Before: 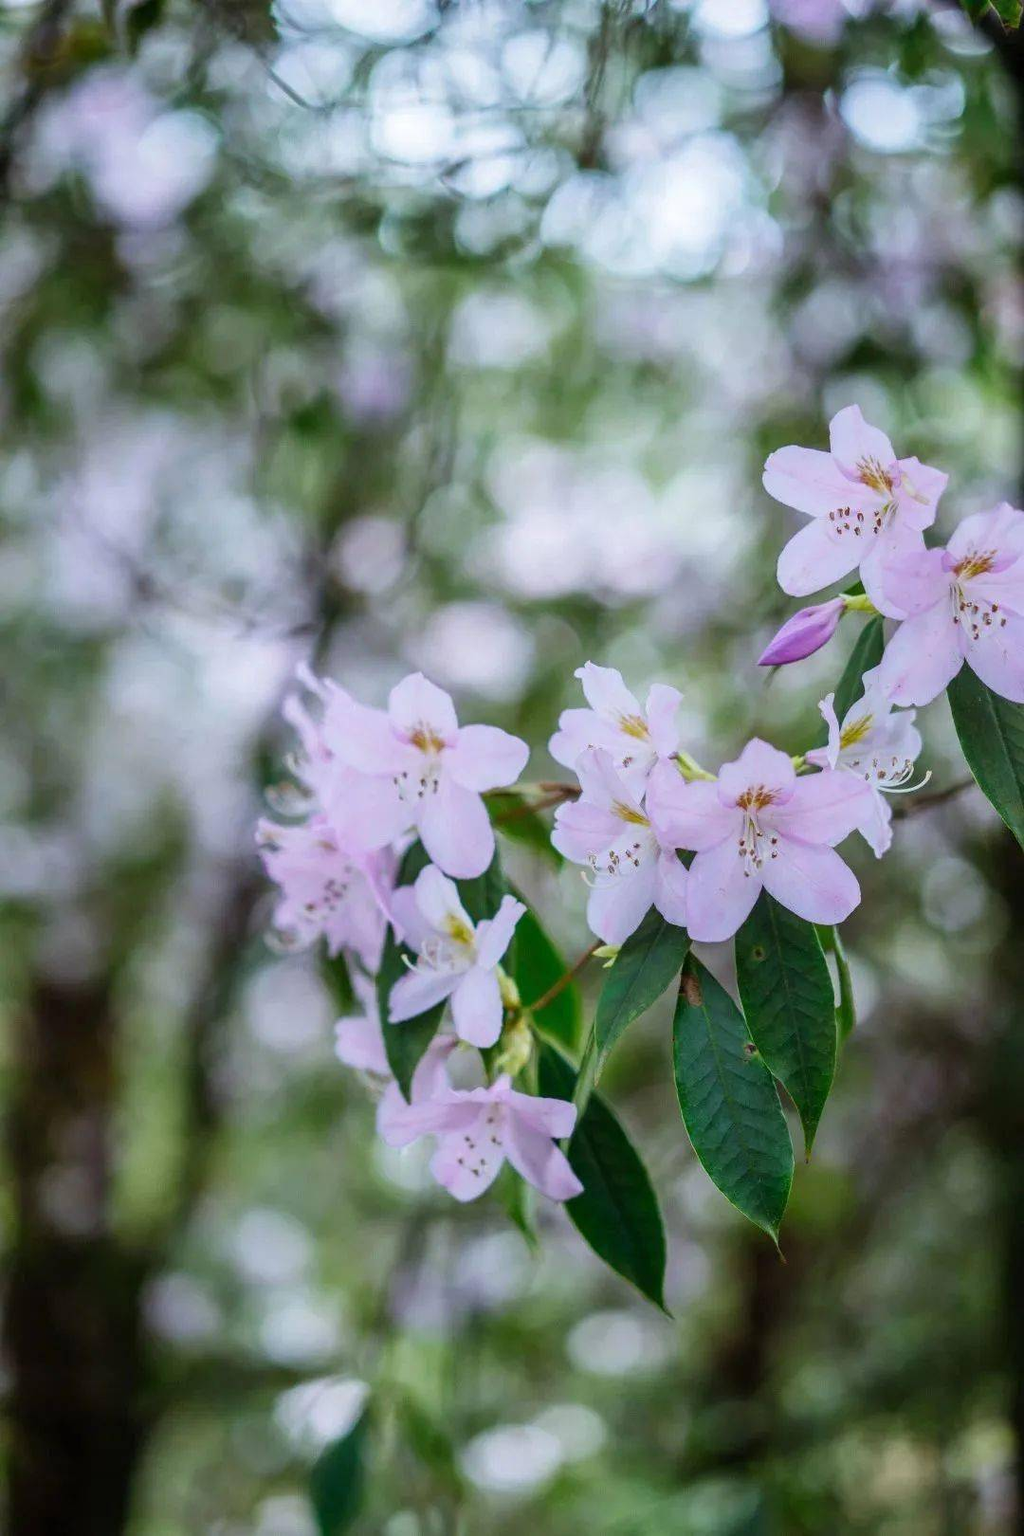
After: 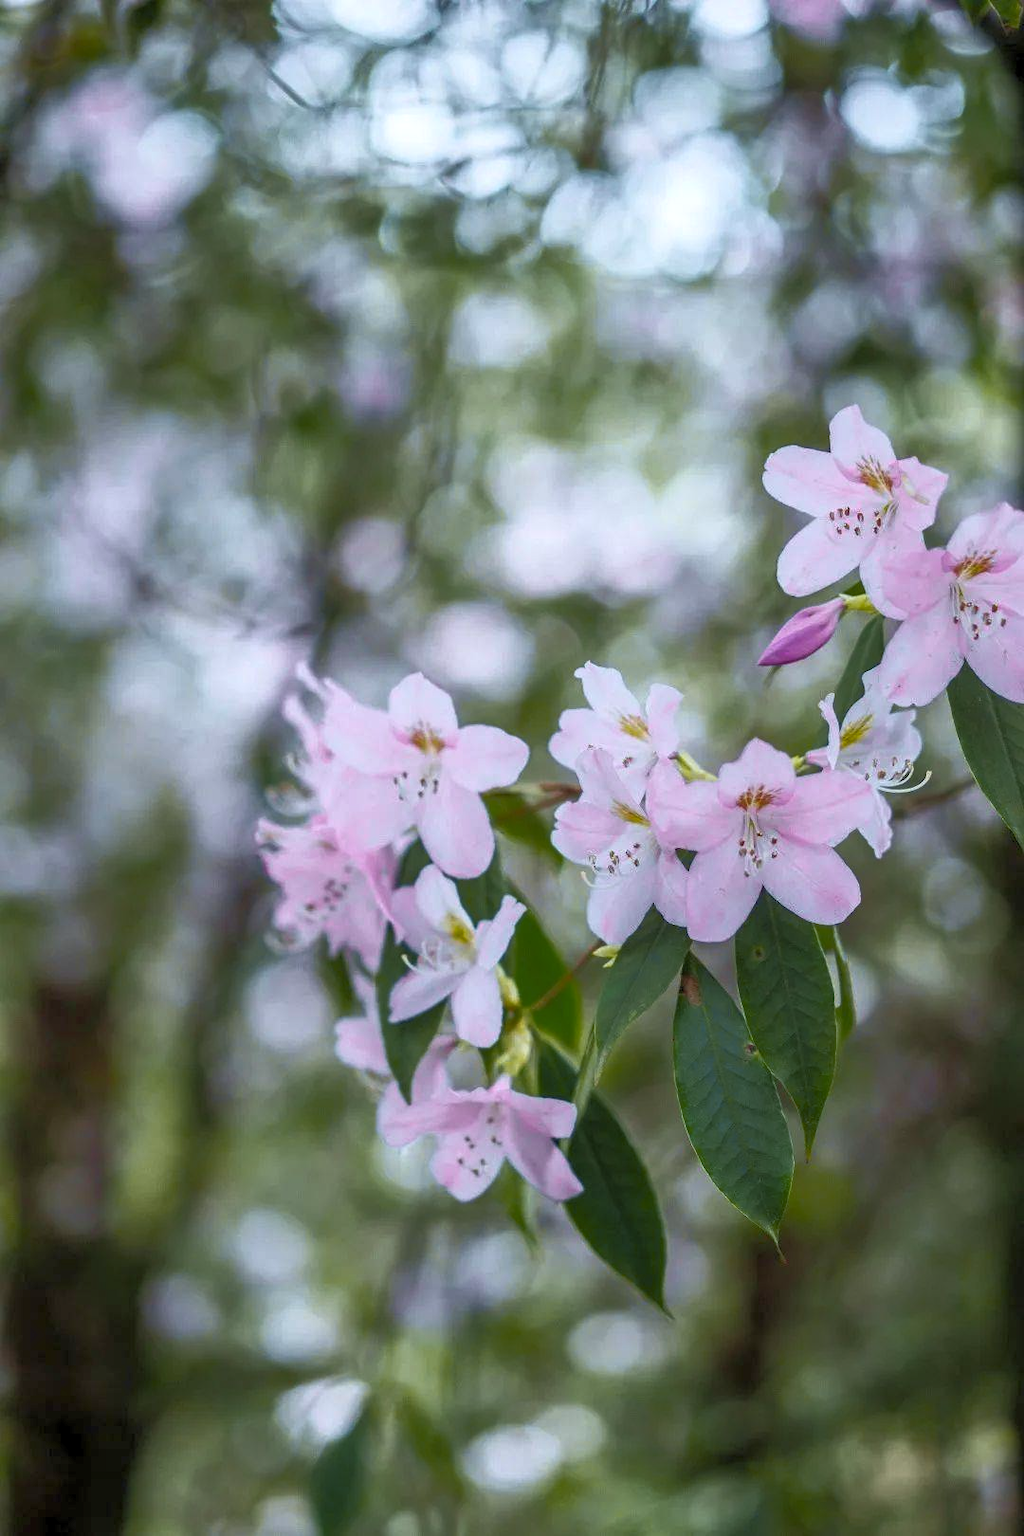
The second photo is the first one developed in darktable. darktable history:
tone curve: curves: ch0 [(0, 0.024) (0.119, 0.146) (0.474, 0.464) (0.718, 0.721) (0.817, 0.839) (1, 0.998)]; ch1 [(0, 0) (0.377, 0.416) (0.439, 0.451) (0.477, 0.477) (0.501, 0.497) (0.538, 0.544) (0.58, 0.602) (0.664, 0.676) (0.783, 0.804) (1, 1)]; ch2 [(0, 0) (0.38, 0.405) (0.463, 0.456) (0.498, 0.497) (0.524, 0.535) (0.578, 0.576) (0.648, 0.665) (1, 1)], color space Lab, independent channels, preserve colors none
rgb curve: curves: ch0 [(0, 0) (0.072, 0.166) (0.217, 0.293) (0.414, 0.42) (1, 1)], compensate middle gray true, preserve colors basic power
levels: mode automatic, black 0.023%, white 99.97%, levels [0.062, 0.494, 0.925]
